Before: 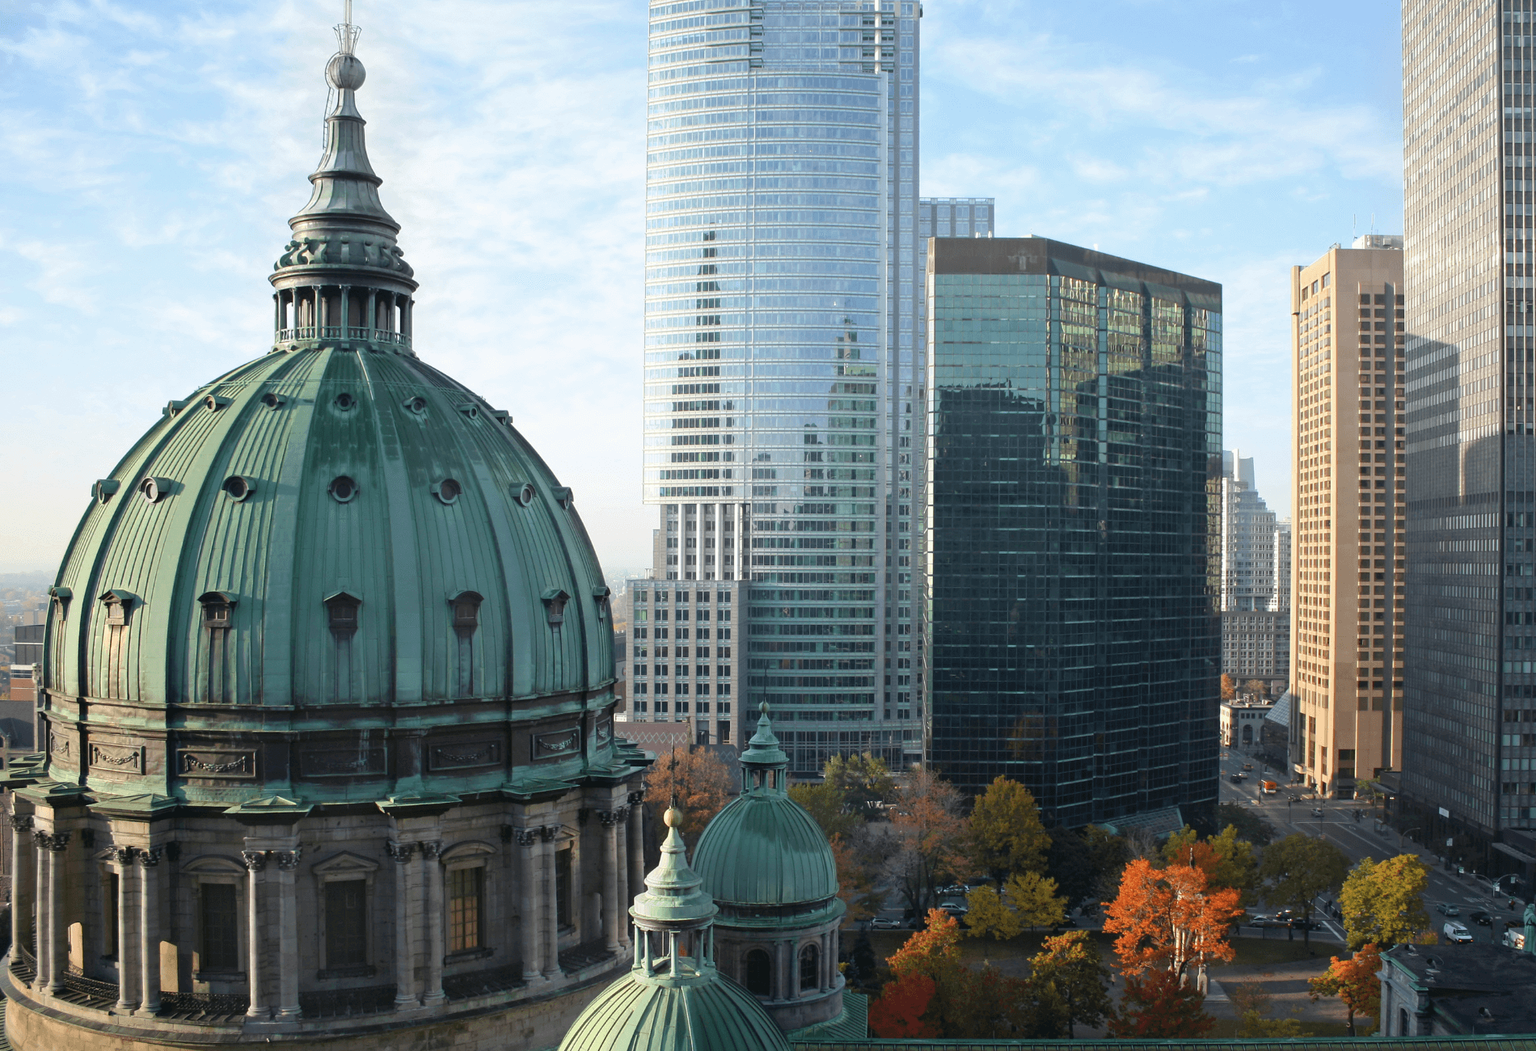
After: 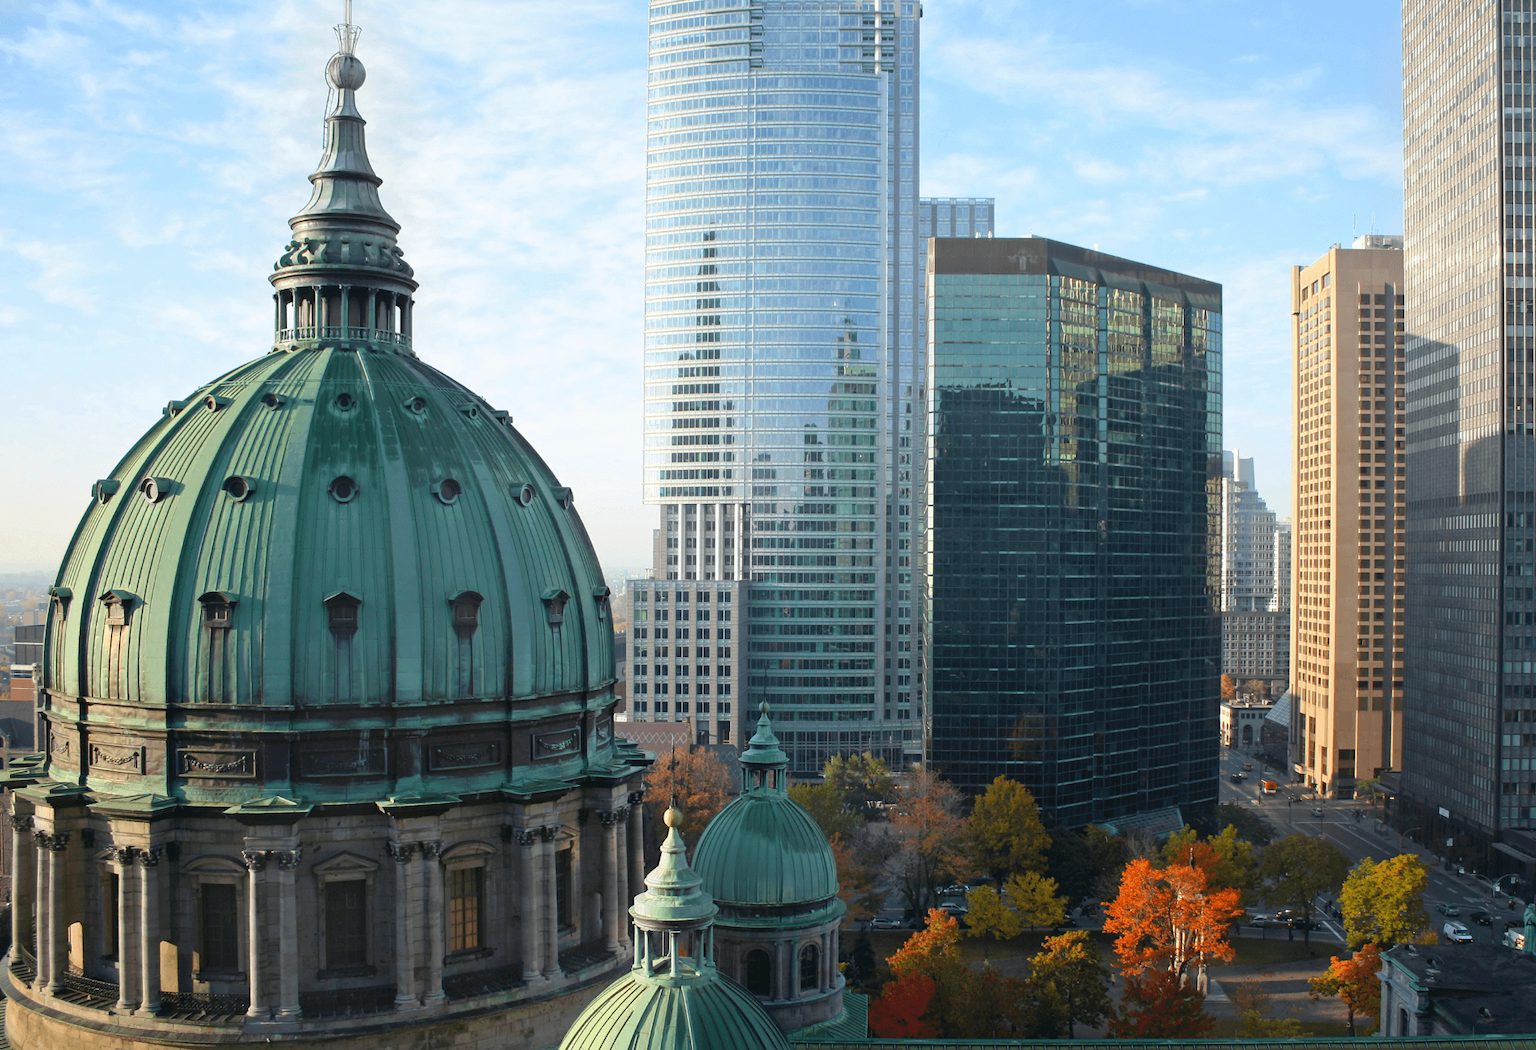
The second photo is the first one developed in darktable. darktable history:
contrast brightness saturation: saturation 0.176
